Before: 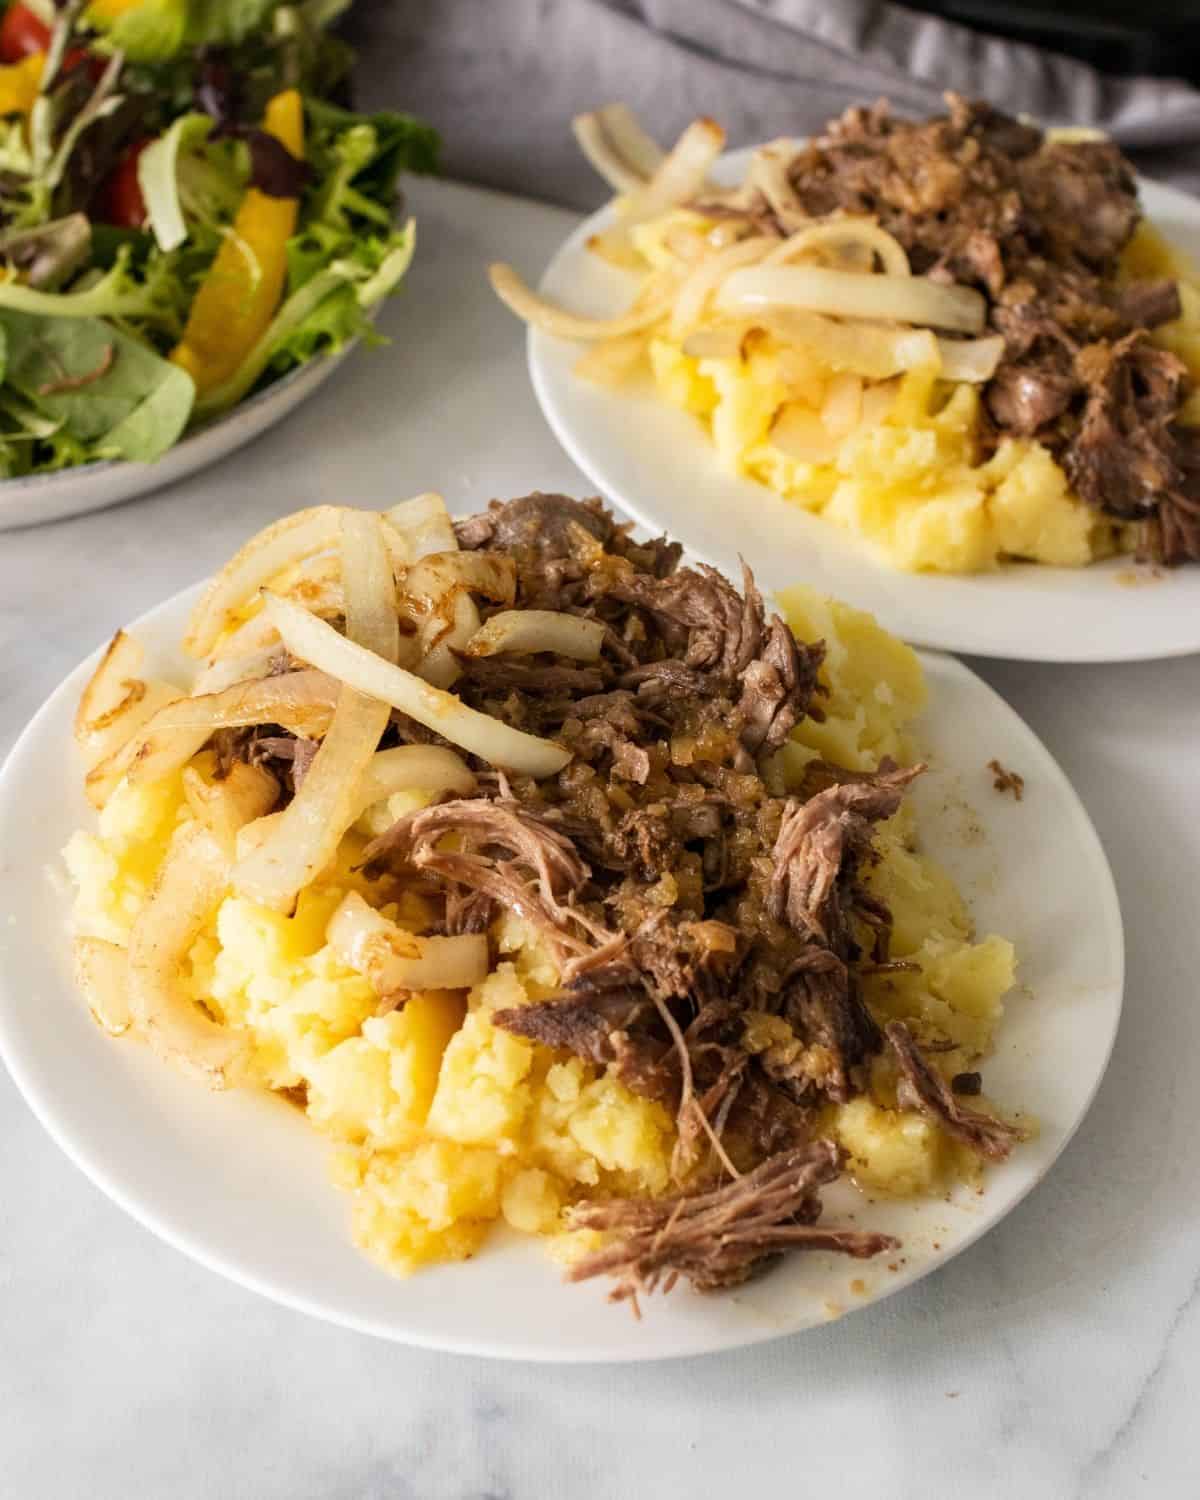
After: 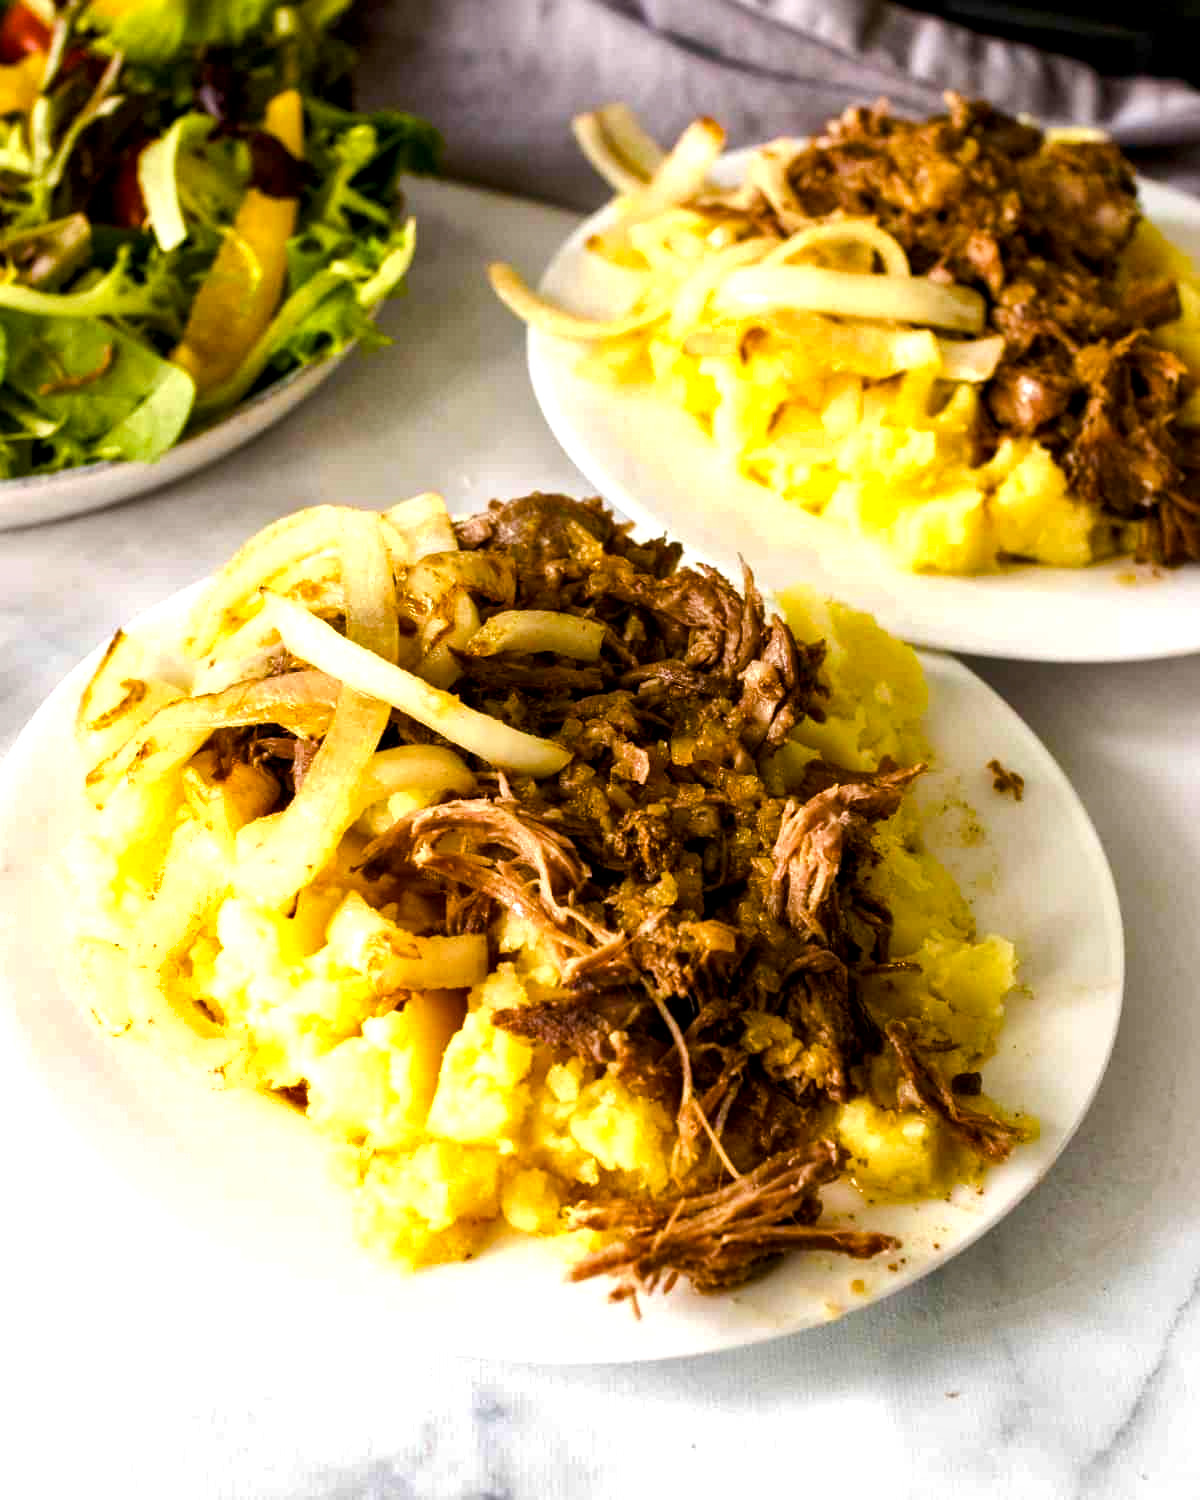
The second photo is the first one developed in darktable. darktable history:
shadows and highlights: shadows 32, highlights -32, soften with gaussian
local contrast: mode bilateral grid, contrast 20, coarseness 50, detail 130%, midtone range 0.2
color balance rgb: global offset › luminance -0.37%, perceptual saturation grading › highlights -17.77%, perceptual saturation grading › mid-tones 33.1%, perceptual saturation grading › shadows 50.52%, perceptual brilliance grading › highlights 20%, perceptual brilliance grading › mid-tones 20%, perceptual brilliance grading › shadows -20%, global vibrance 50%
